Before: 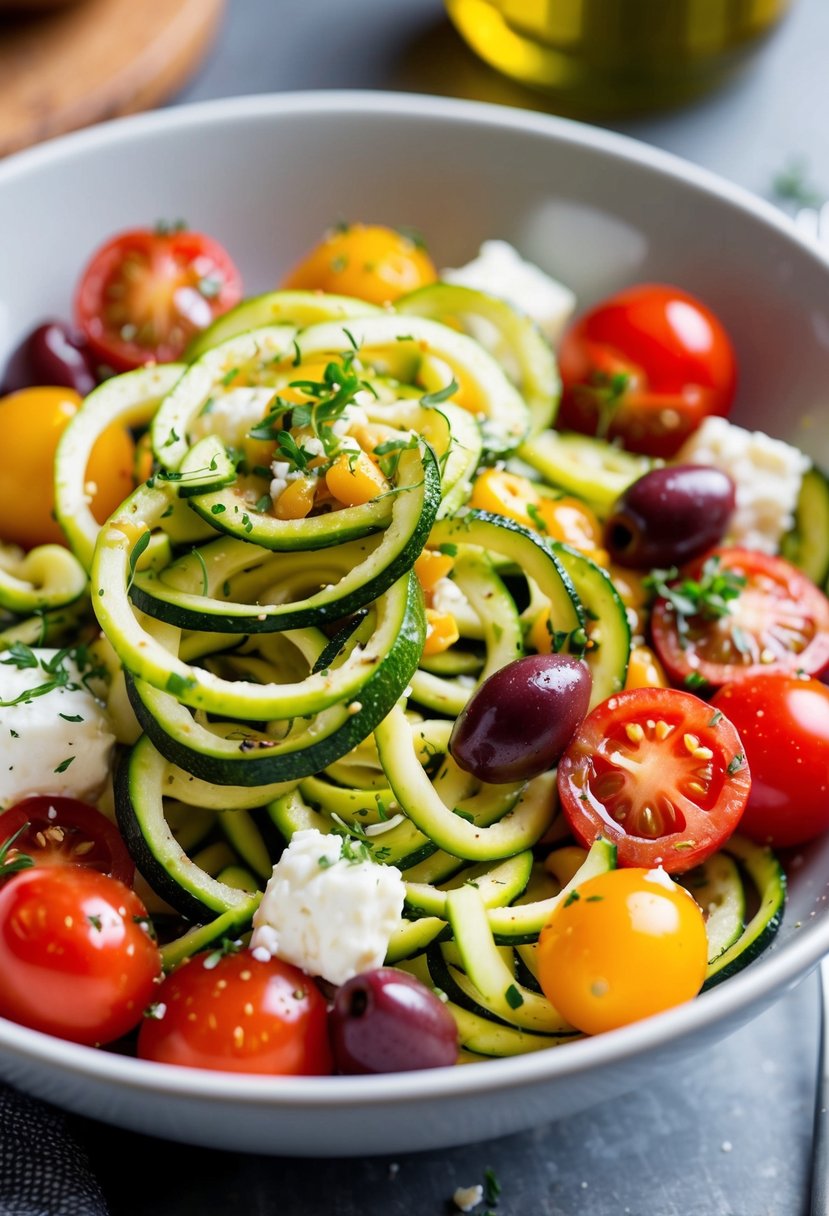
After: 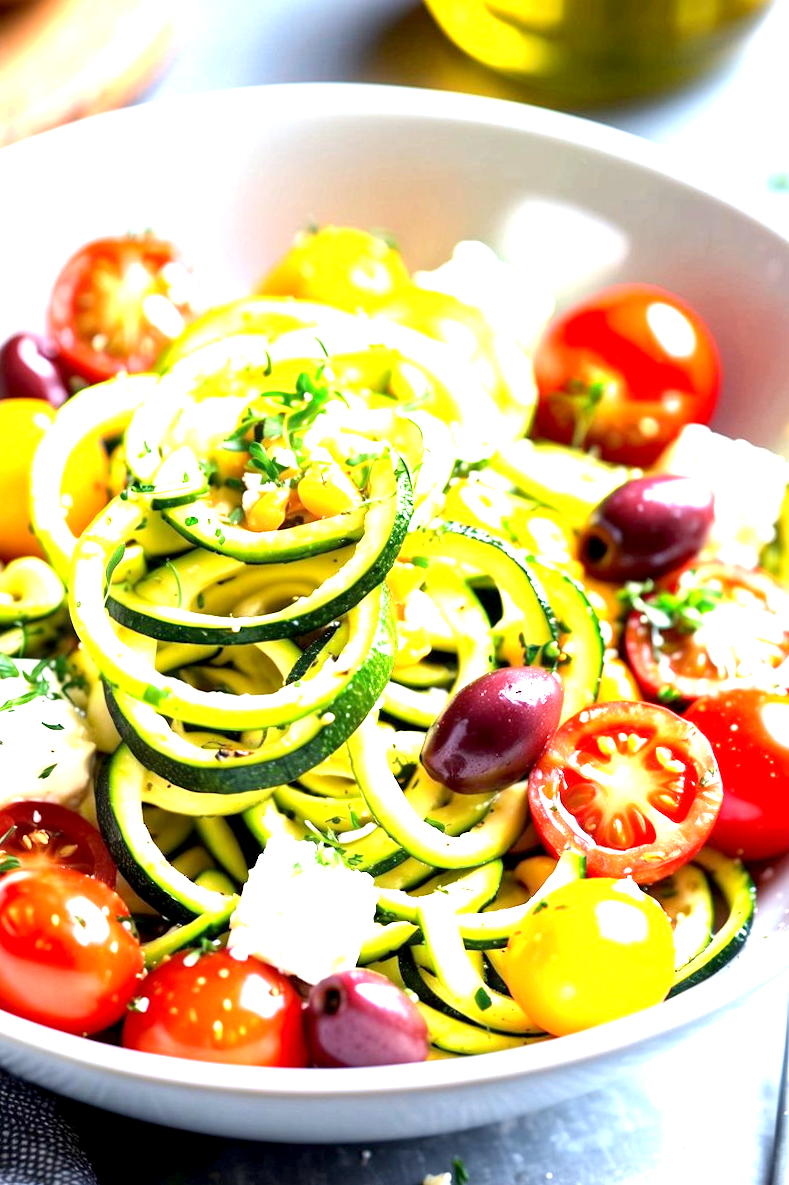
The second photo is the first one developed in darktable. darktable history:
rotate and perspective: rotation 0.074°, lens shift (vertical) 0.096, lens shift (horizontal) -0.041, crop left 0.043, crop right 0.952, crop top 0.024, crop bottom 0.979
tone equalizer: on, module defaults
exposure: black level correction 0.001, exposure 2 EV, compensate highlight preservation false
